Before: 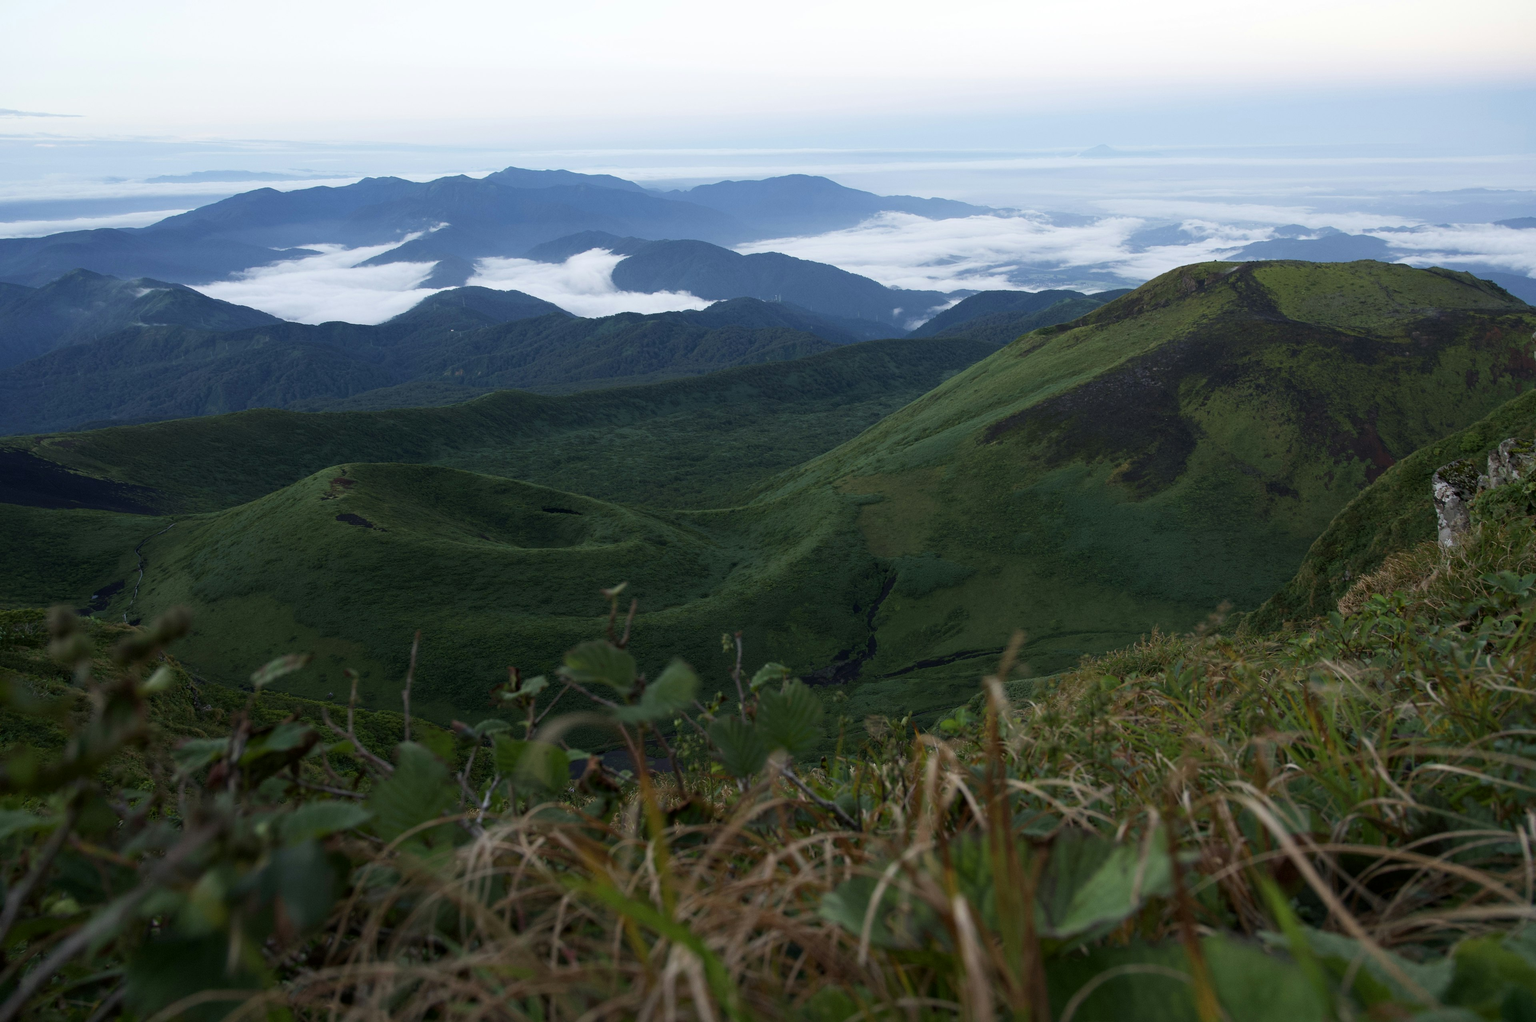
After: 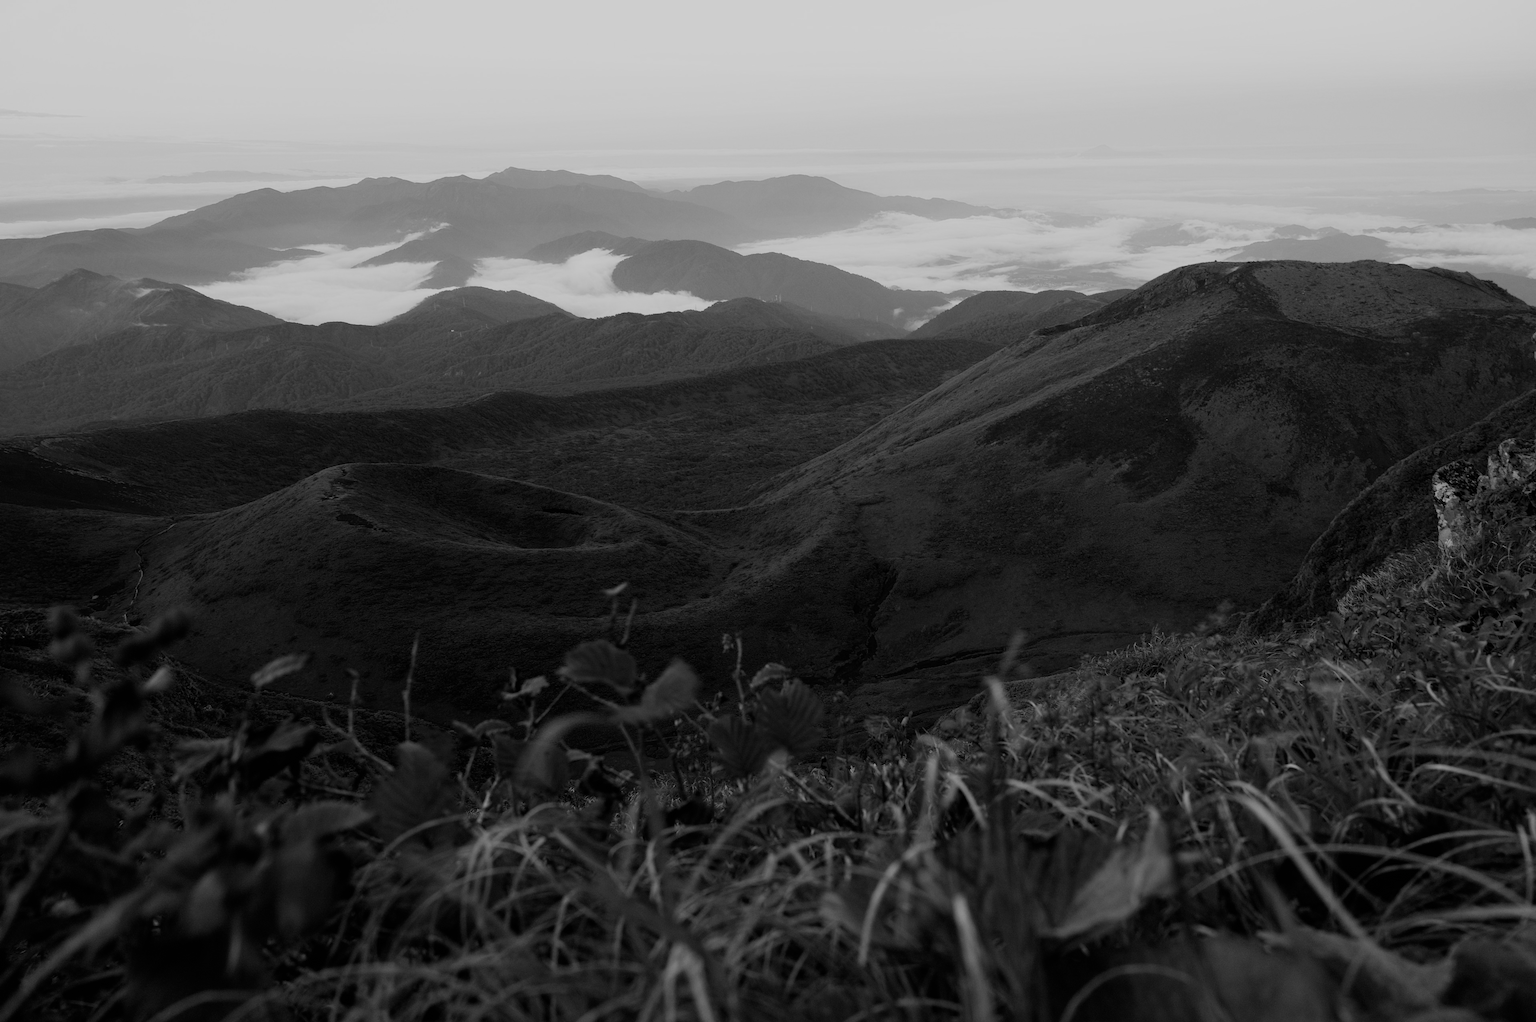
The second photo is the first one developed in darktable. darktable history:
filmic rgb: black relative exposure -7.65 EV, white relative exposure 4.56 EV, hardness 3.61
color calibration: output gray [0.246, 0.254, 0.501, 0], gray › normalize channels true, illuminant same as pipeline (D50), adaptation XYZ, x 0.346, y 0.359, gamut compression 0
